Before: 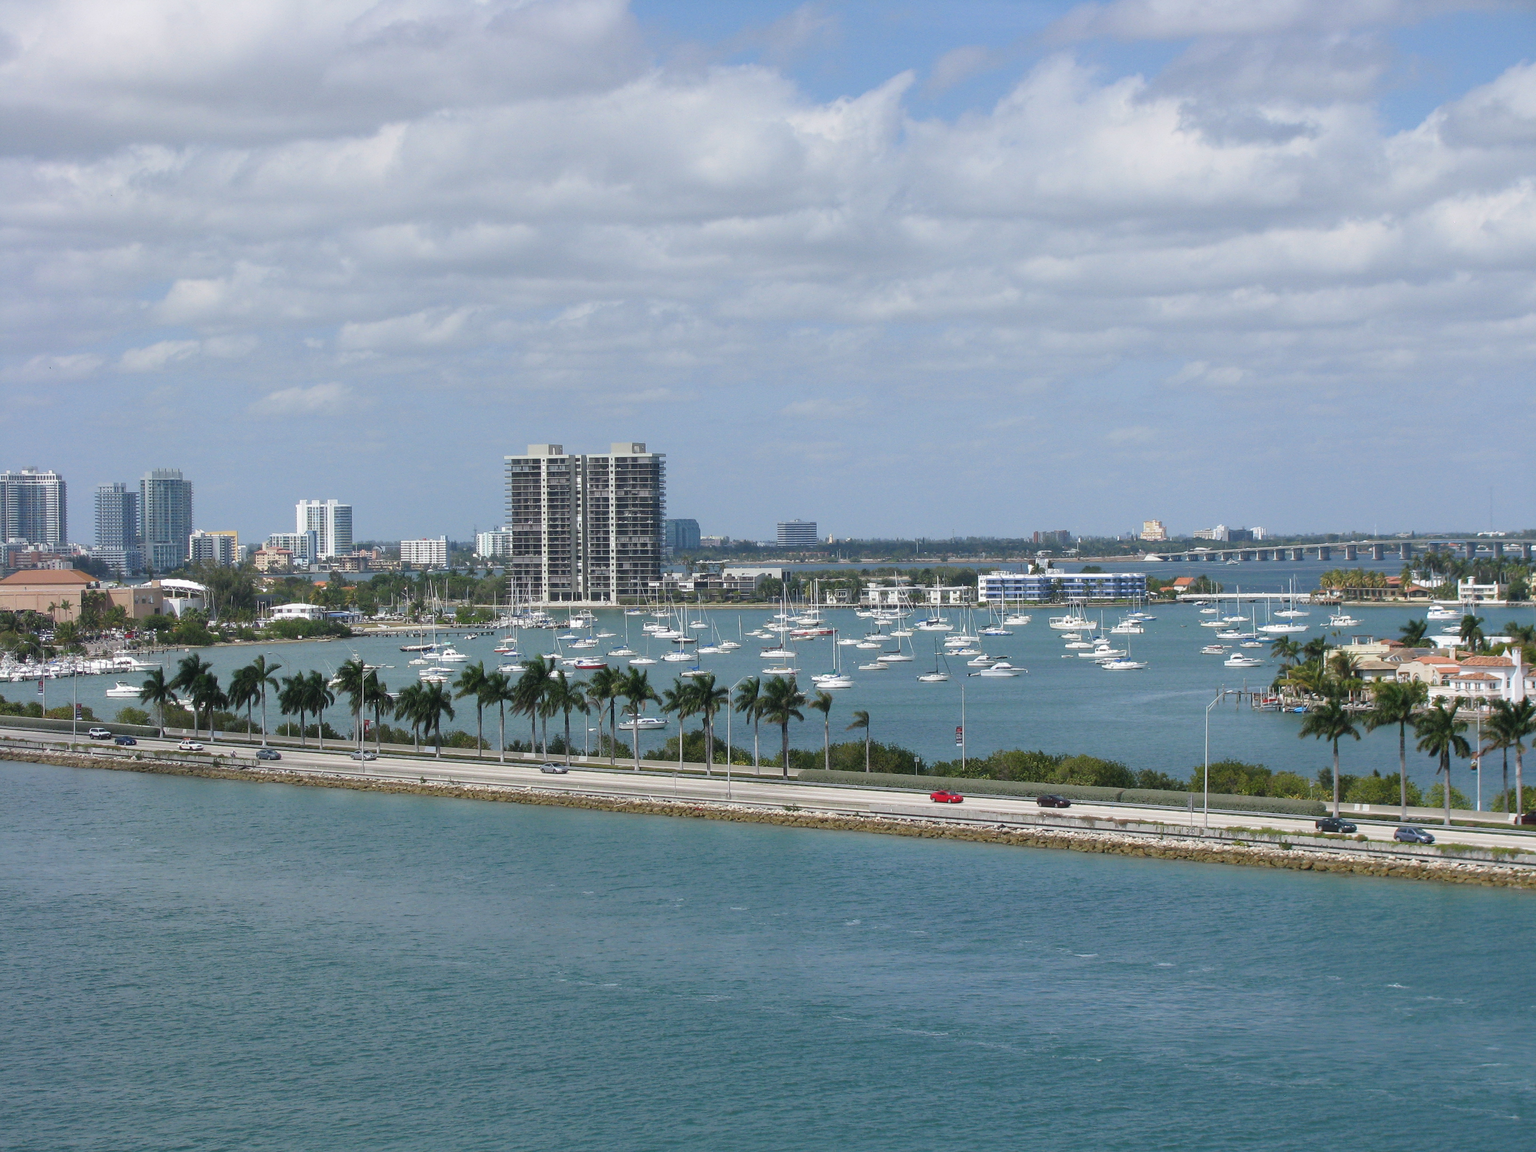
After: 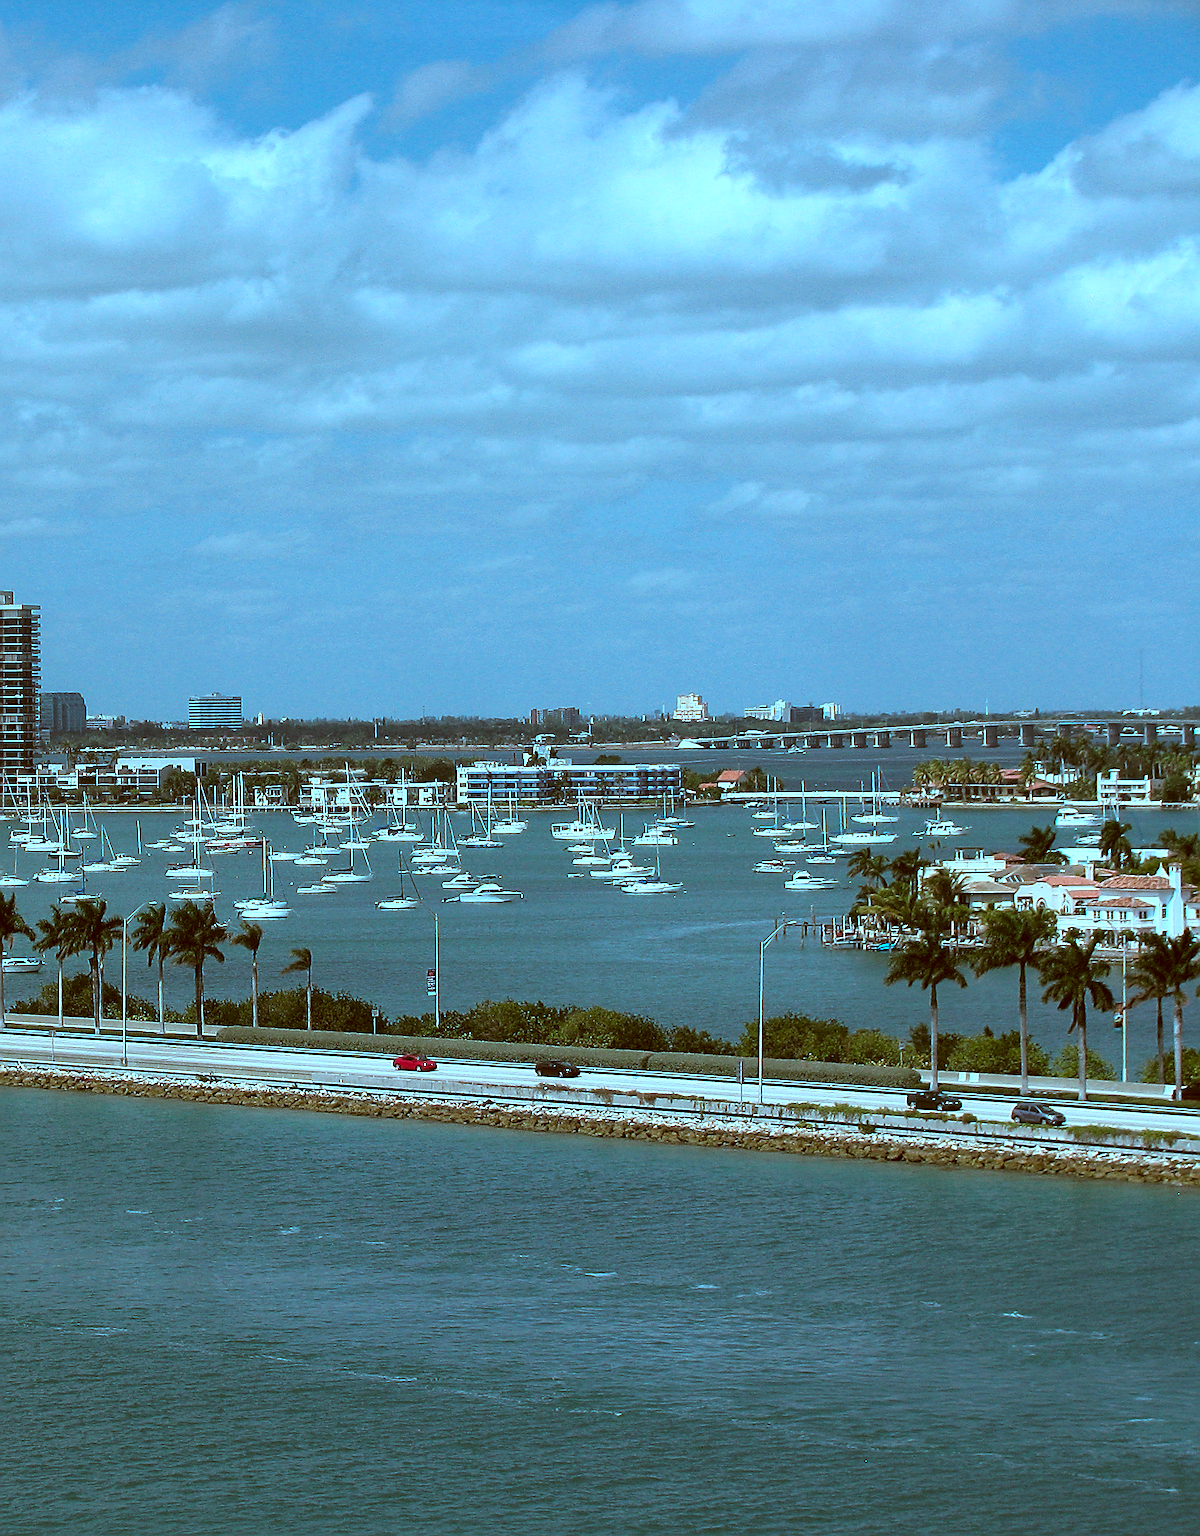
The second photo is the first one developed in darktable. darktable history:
crop: left 41.402%
exposure: exposure 0.485 EV, compensate highlight preservation false
color calibration: output R [0.972, 0.068, -0.094, 0], output G [-0.178, 1.216, -0.086, 0], output B [0.095, -0.136, 0.98, 0], illuminant custom, x 0.371, y 0.381, temperature 4283.16 K
levels: levels [0.101, 0.578, 0.953]
sharpen: radius 1.685, amount 1.294
contrast brightness saturation: contrast -0.11
color correction: highlights a* -14.62, highlights b* -16.22, shadows a* 10.12, shadows b* 29.4
